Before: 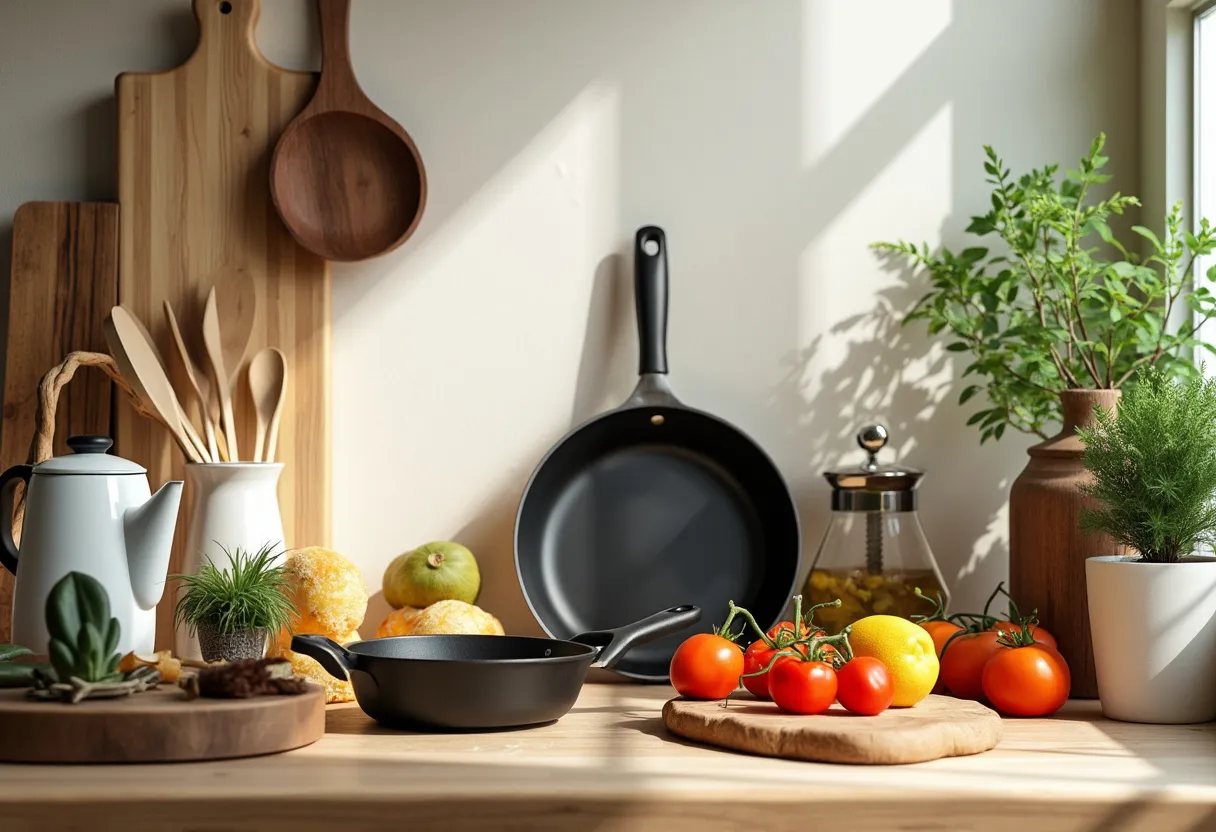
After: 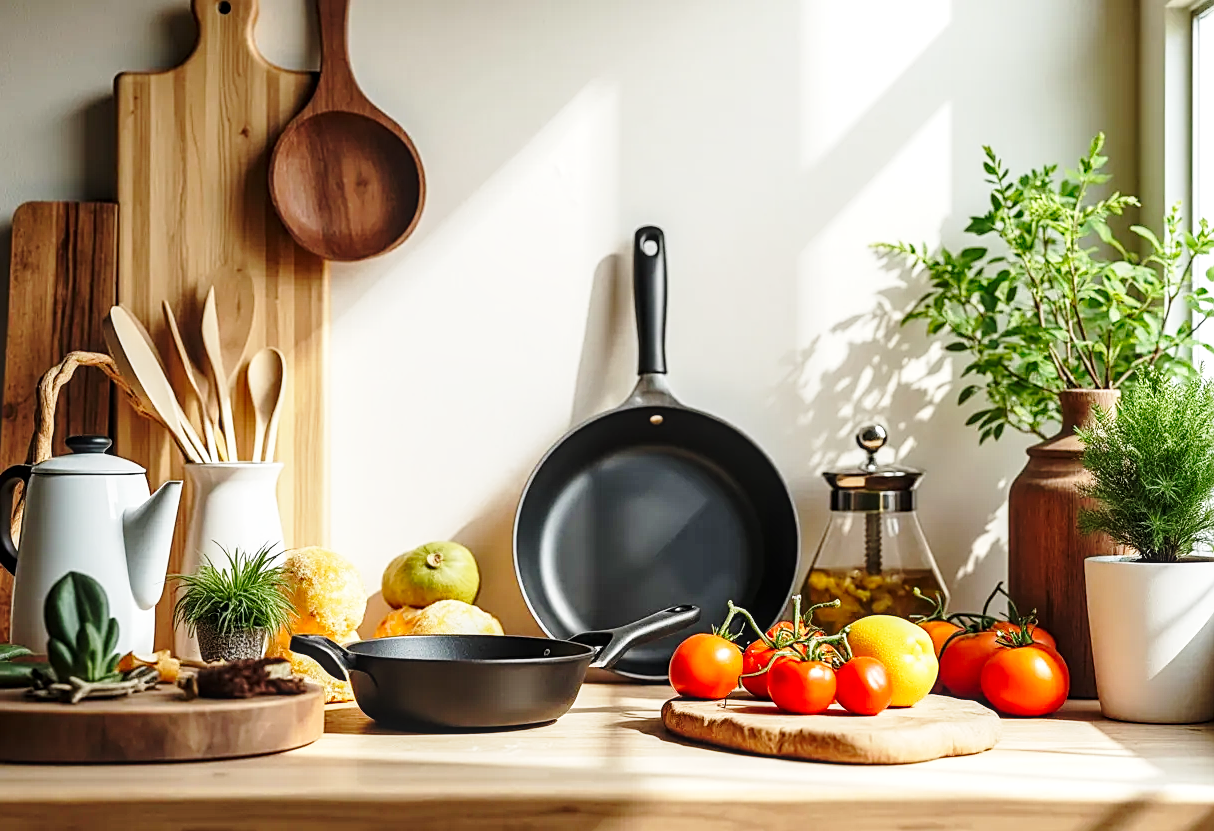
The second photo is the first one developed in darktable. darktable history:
local contrast: on, module defaults
sharpen: on, module defaults
crop and rotate: left 0.126%
base curve: curves: ch0 [(0, 0) (0.028, 0.03) (0.121, 0.232) (0.46, 0.748) (0.859, 0.968) (1, 1)], preserve colors none
